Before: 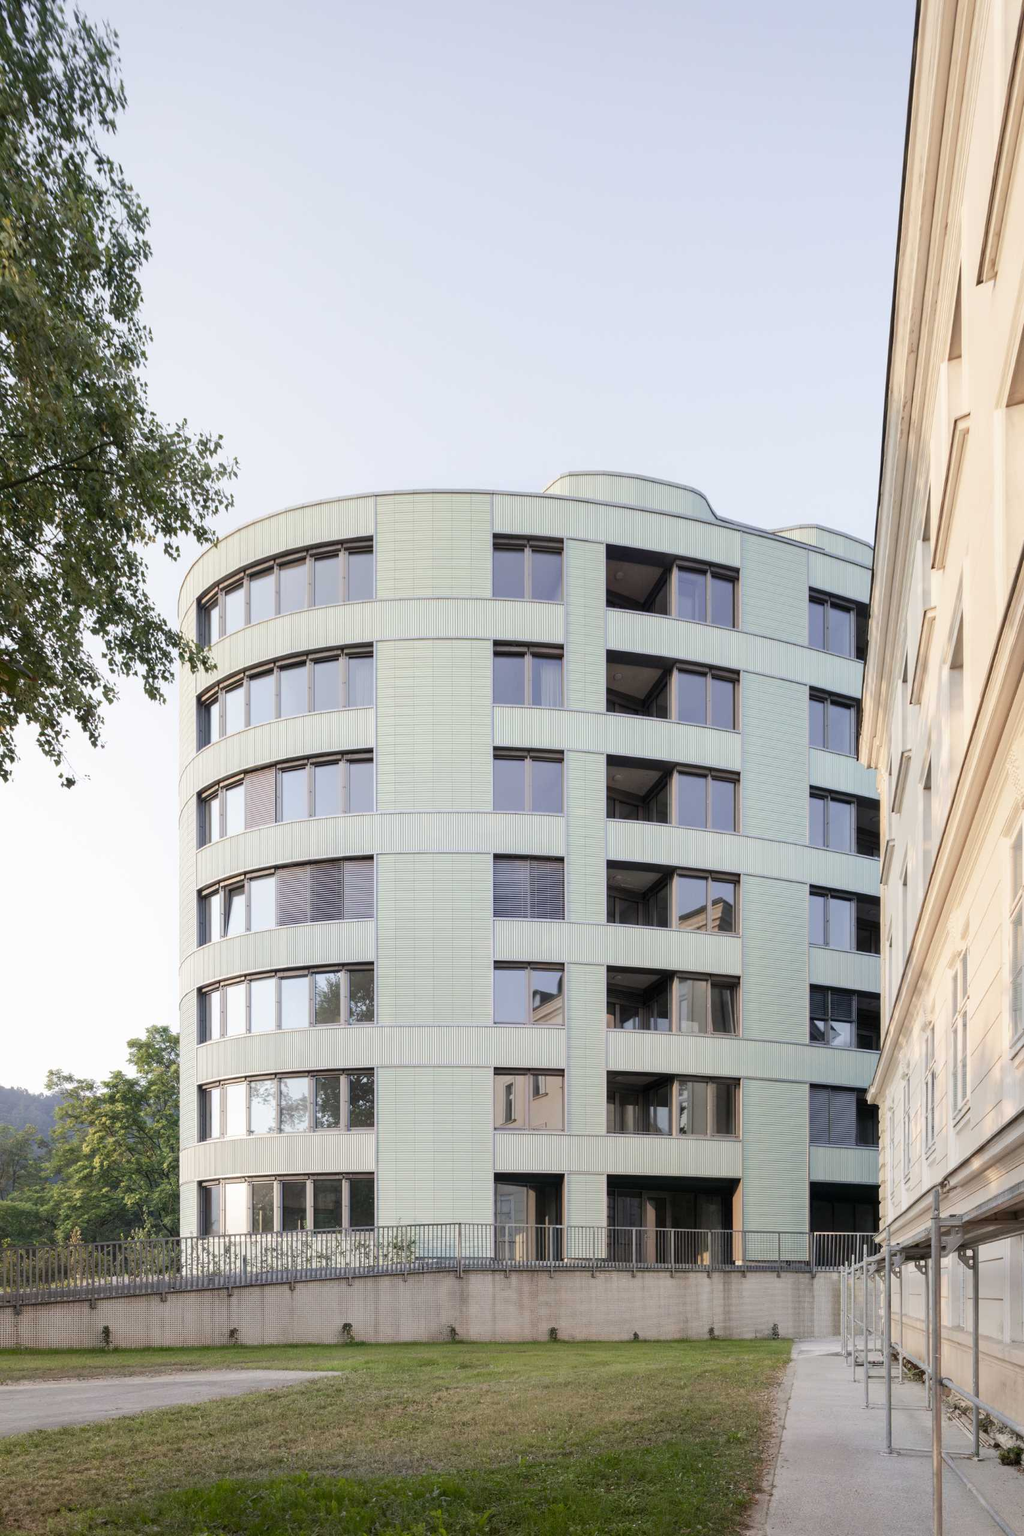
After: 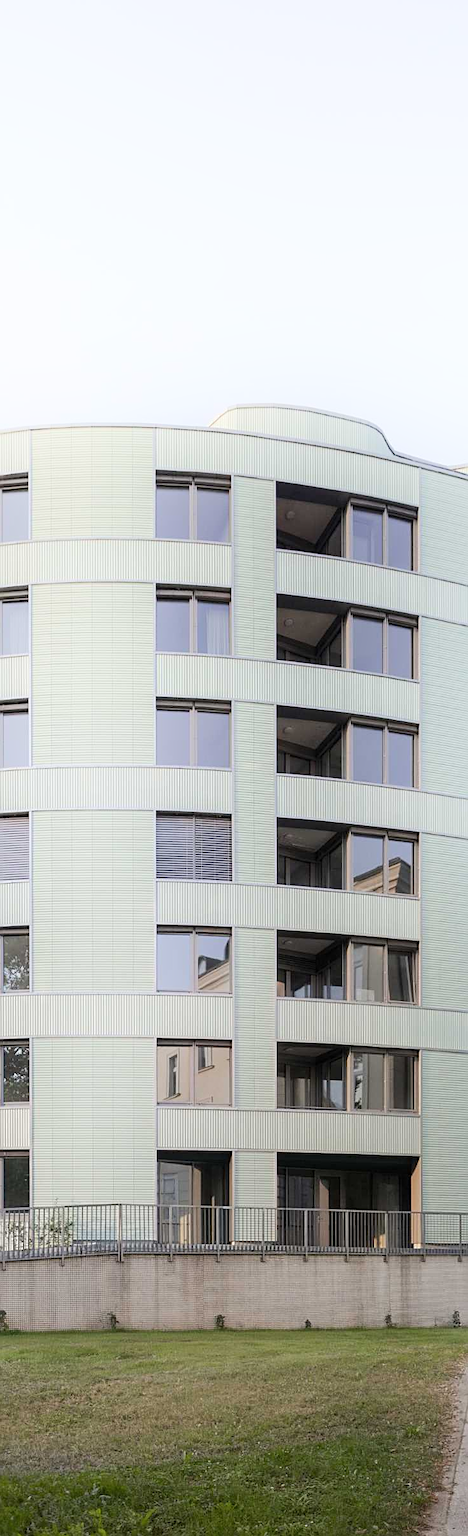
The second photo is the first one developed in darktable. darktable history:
crop: left 33.894%, top 5.996%, right 23.066%
shadows and highlights: highlights 70.73, soften with gaussian
sharpen: on, module defaults
